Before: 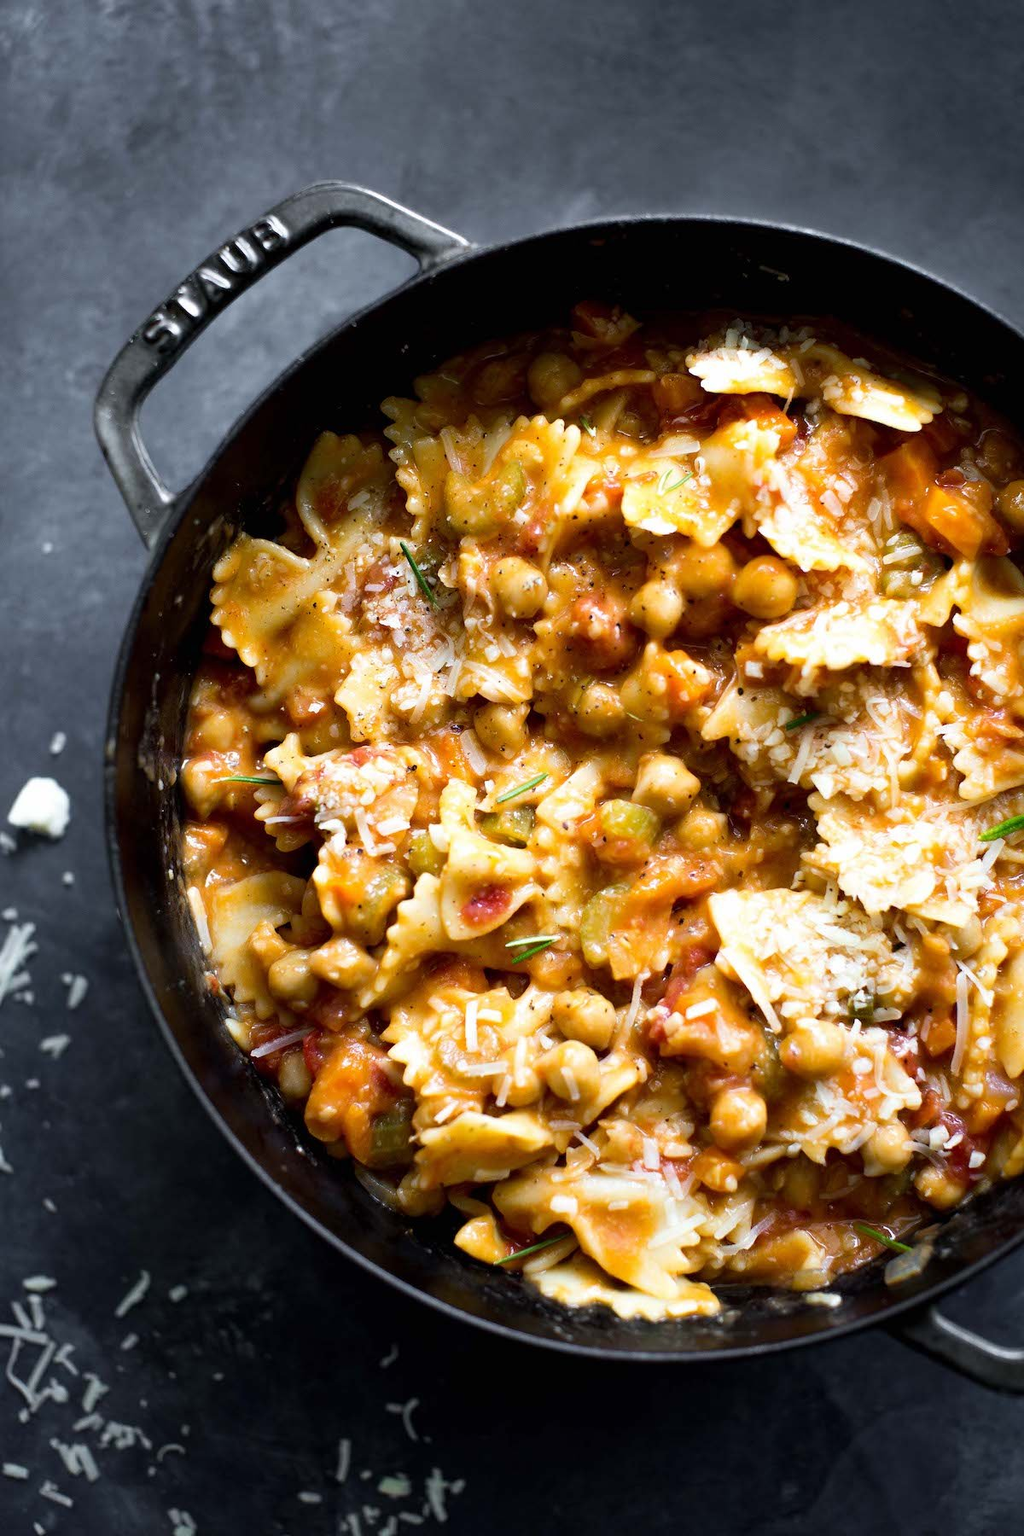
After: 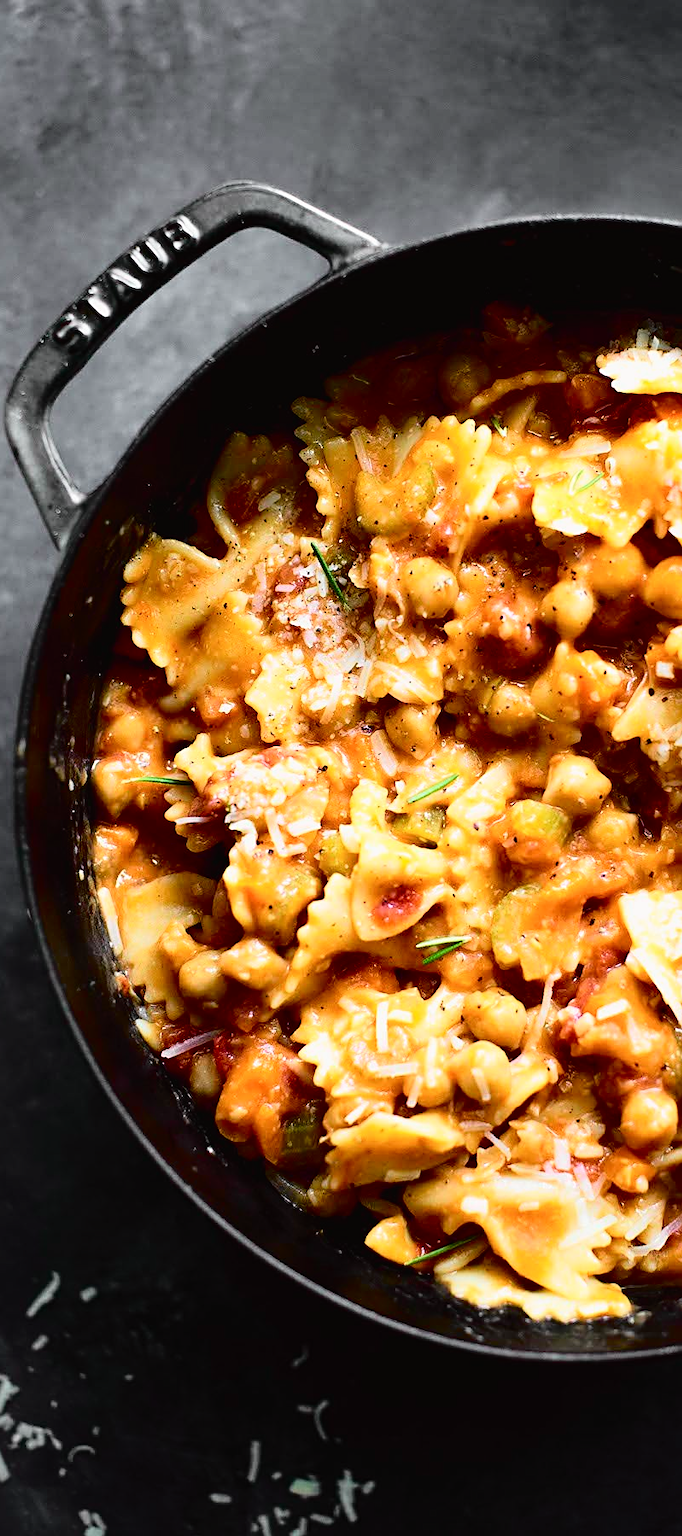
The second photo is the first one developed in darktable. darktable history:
tone curve: curves: ch0 [(0, 0.014) (0.17, 0.099) (0.392, 0.438) (0.725, 0.828) (0.872, 0.918) (1, 0.981)]; ch1 [(0, 0) (0.402, 0.36) (0.489, 0.491) (0.5, 0.503) (0.515, 0.52) (0.545, 0.572) (0.615, 0.662) (0.701, 0.725) (1, 1)]; ch2 [(0, 0) (0.42, 0.458) (0.485, 0.499) (0.503, 0.503) (0.531, 0.542) (0.561, 0.594) (0.644, 0.694) (0.717, 0.753) (1, 0.991)], color space Lab, independent channels
sharpen: on, module defaults
crop and rotate: left 8.786%, right 24.548%
